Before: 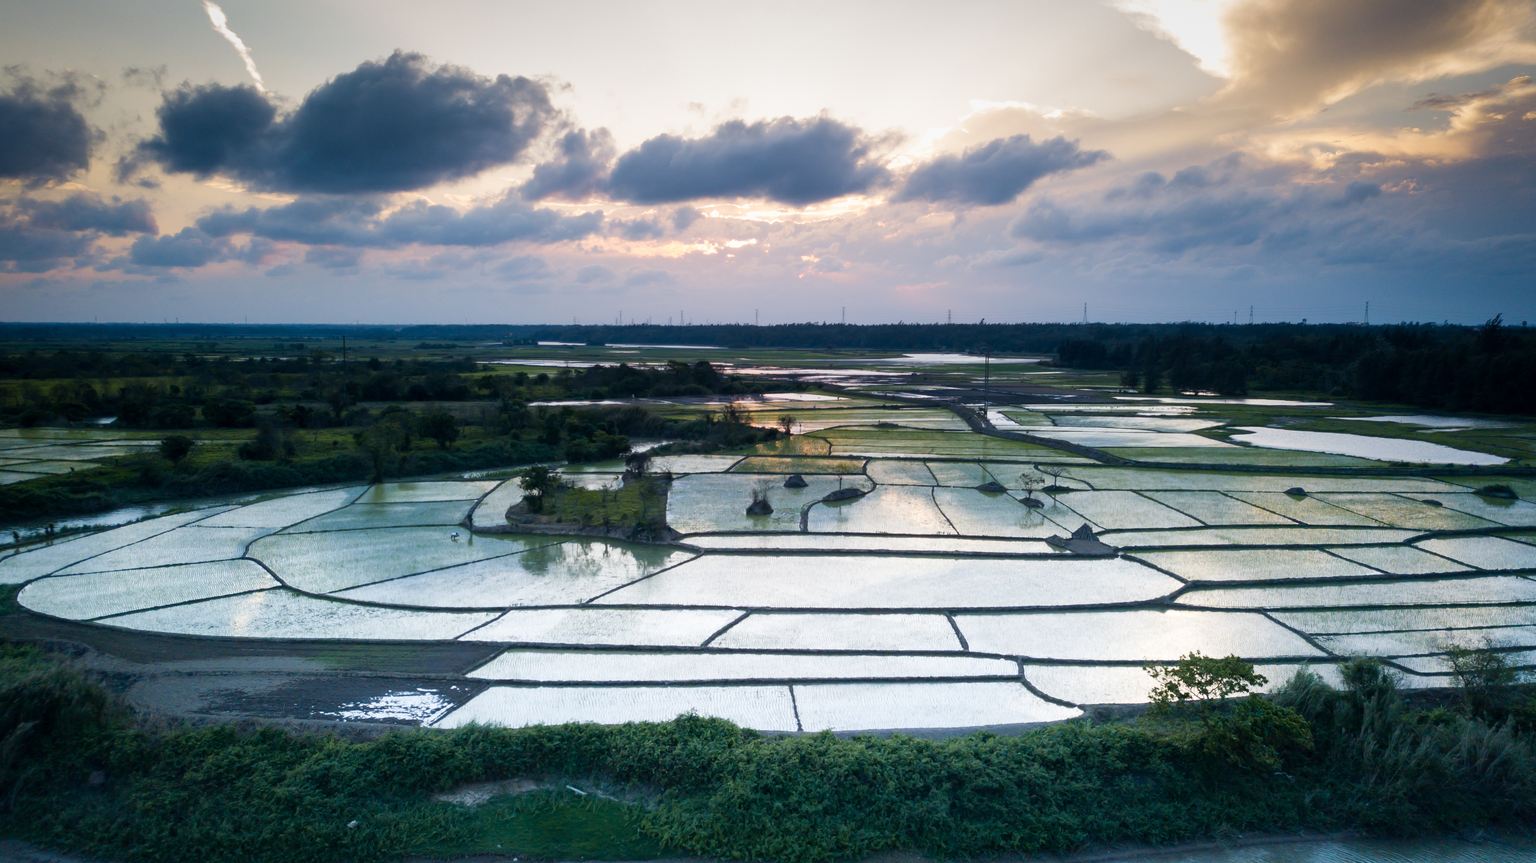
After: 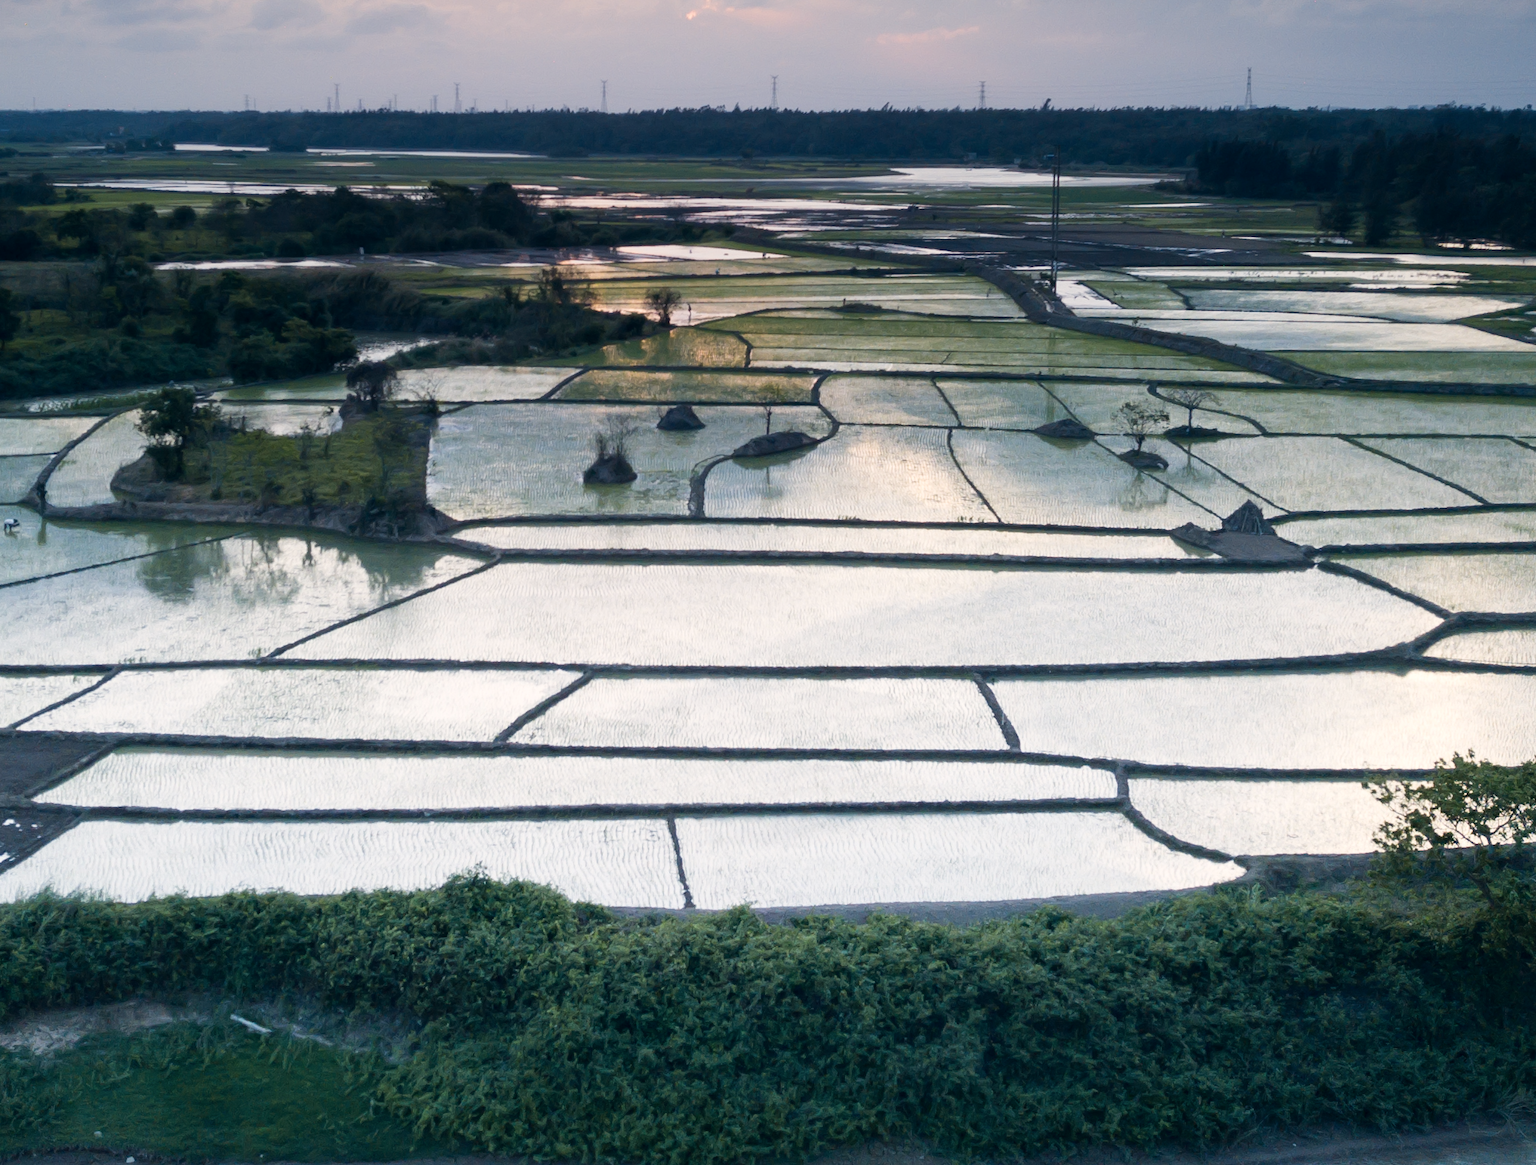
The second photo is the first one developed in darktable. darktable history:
crop and rotate: left 29.237%, top 31.152%, right 19.807%
color correction: highlights a* 2.75, highlights b* 5, shadows a* -2.04, shadows b* -4.84, saturation 0.8
